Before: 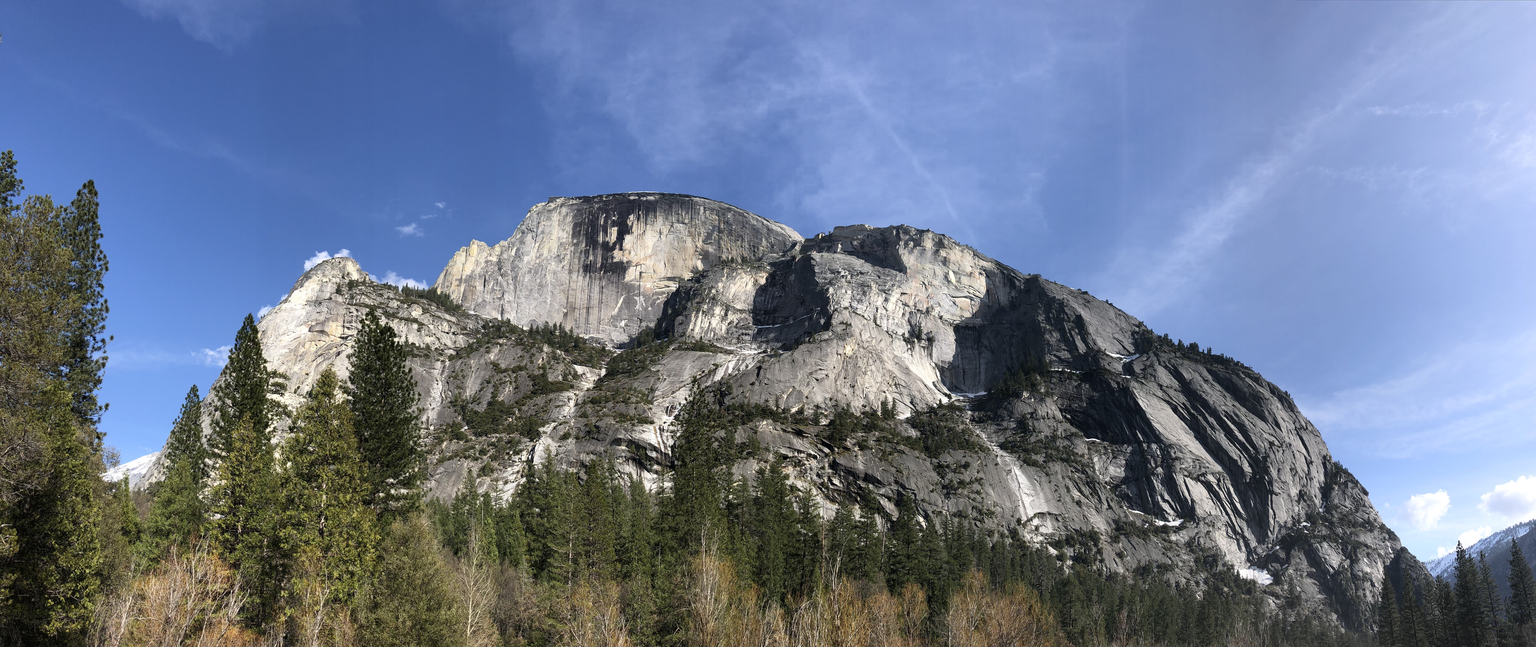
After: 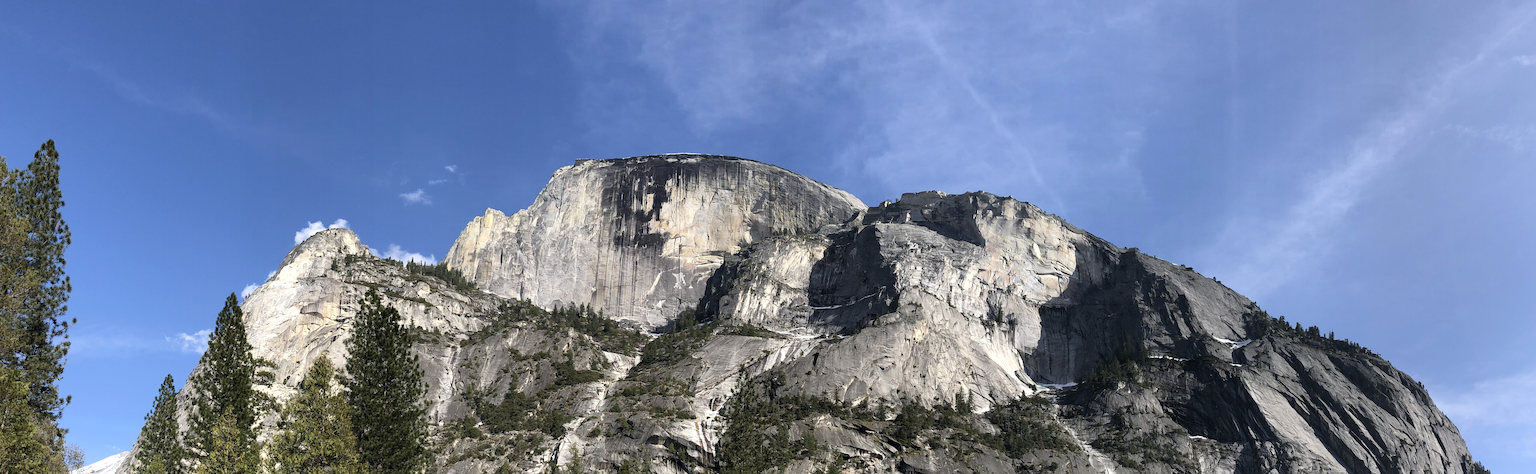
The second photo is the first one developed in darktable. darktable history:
levels: levels [0, 0.492, 0.984]
crop: left 3.063%, top 8.995%, right 9.618%, bottom 26.964%
